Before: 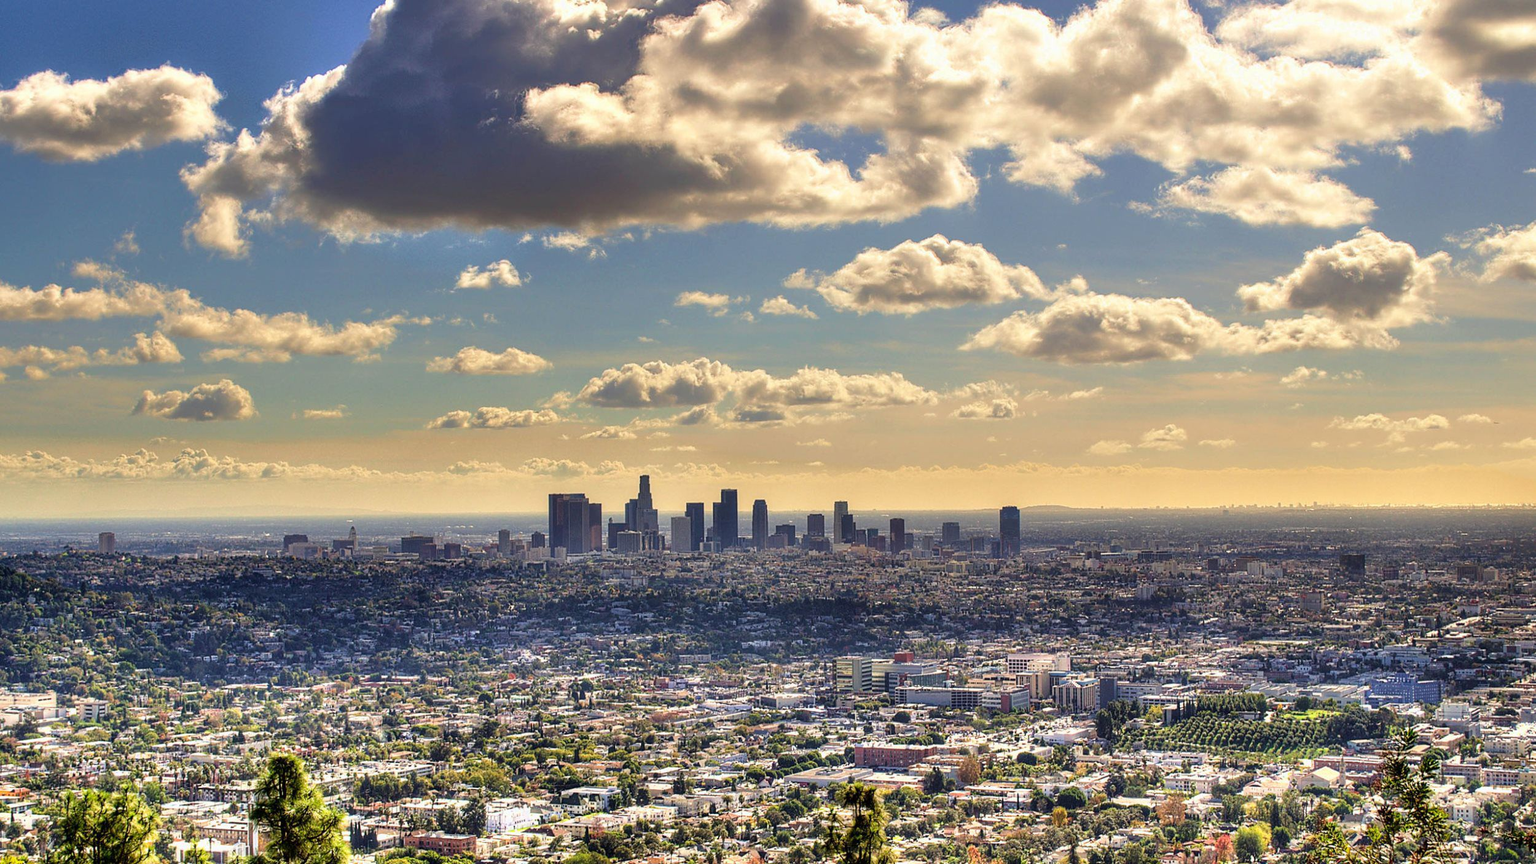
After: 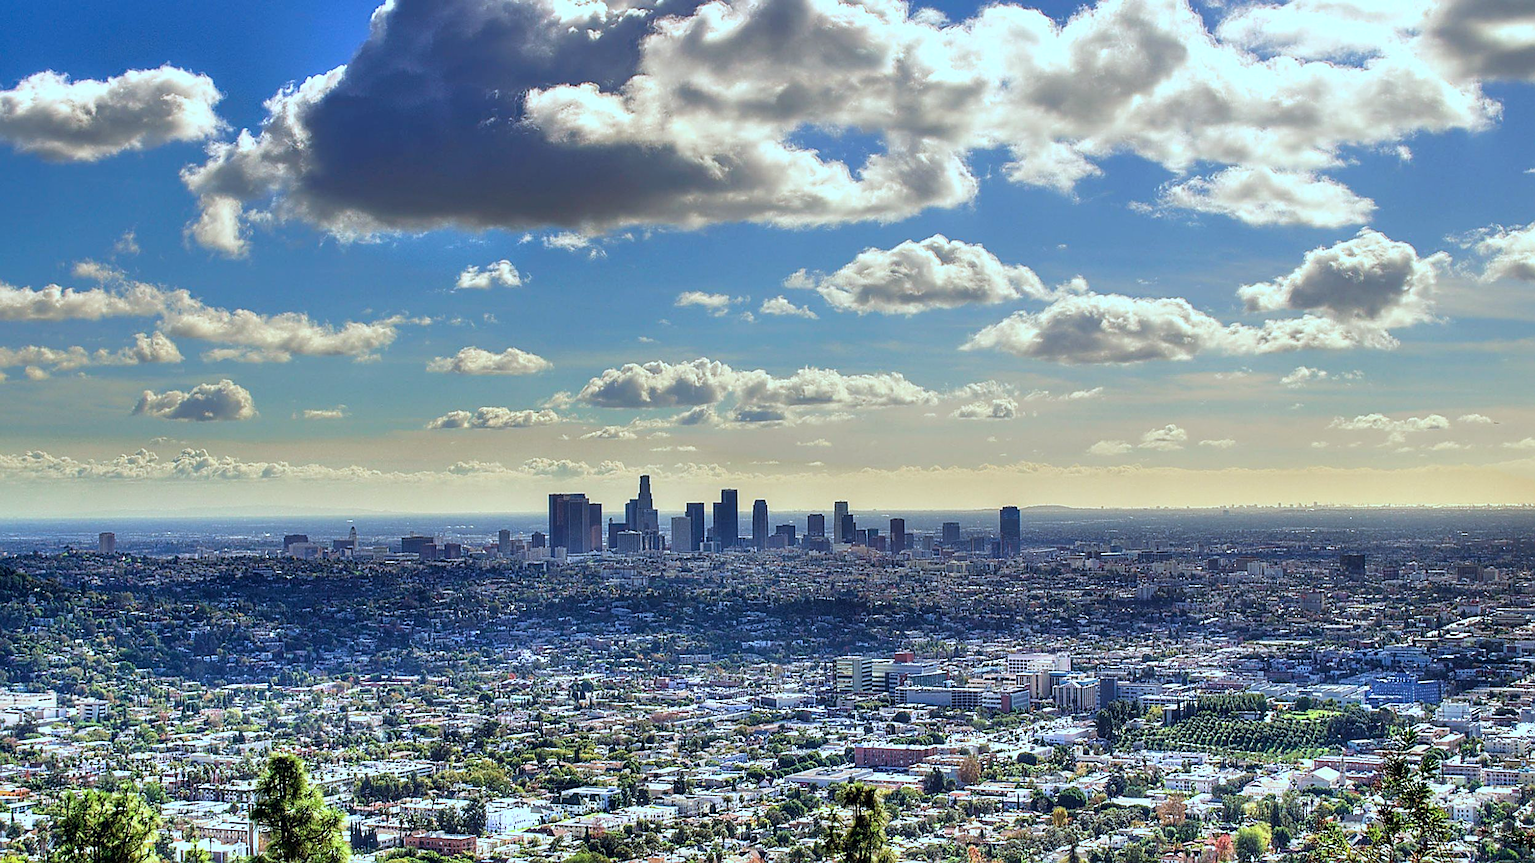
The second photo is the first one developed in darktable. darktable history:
sharpen: on, module defaults
color calibration: x 0.396, y 0.386, temperature 3669 K
